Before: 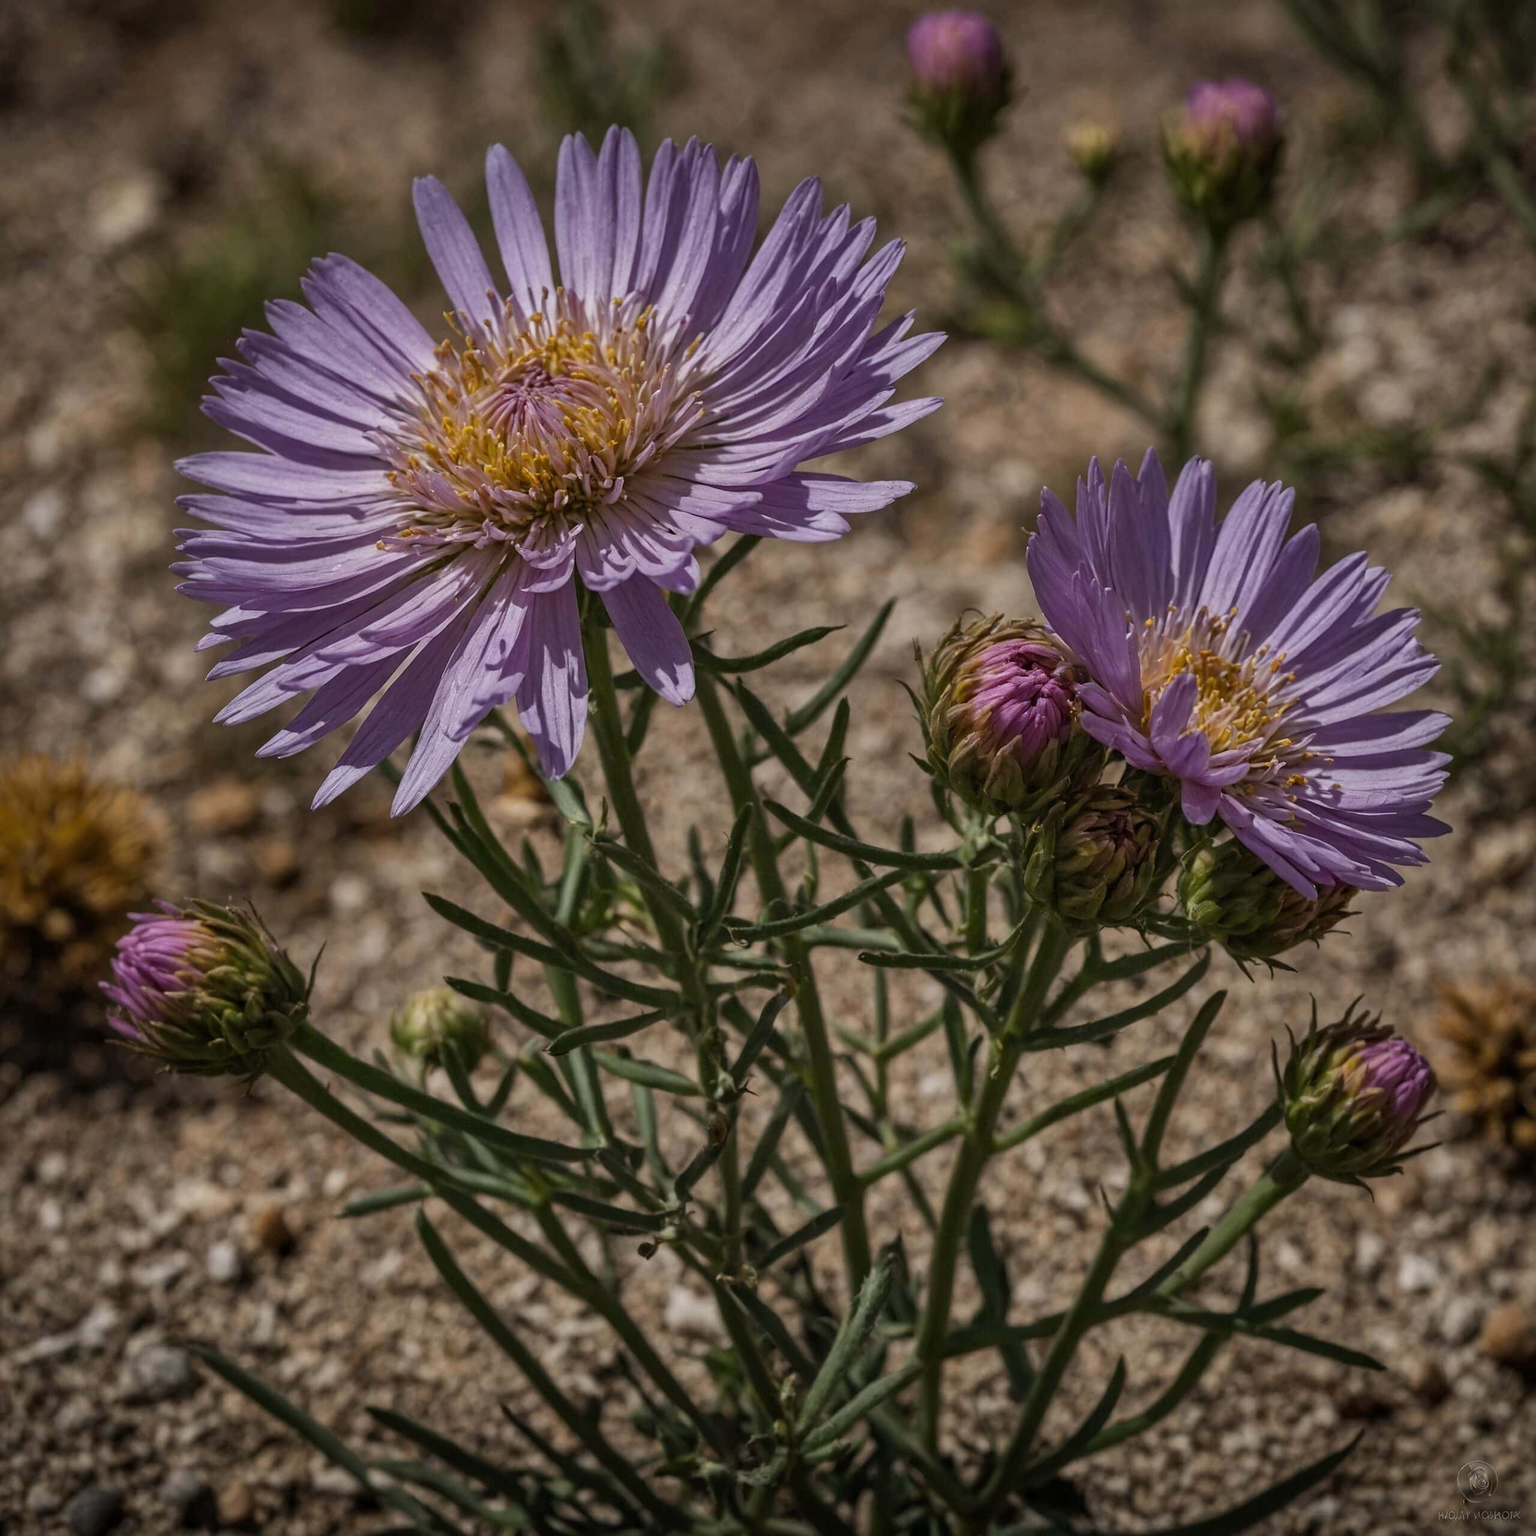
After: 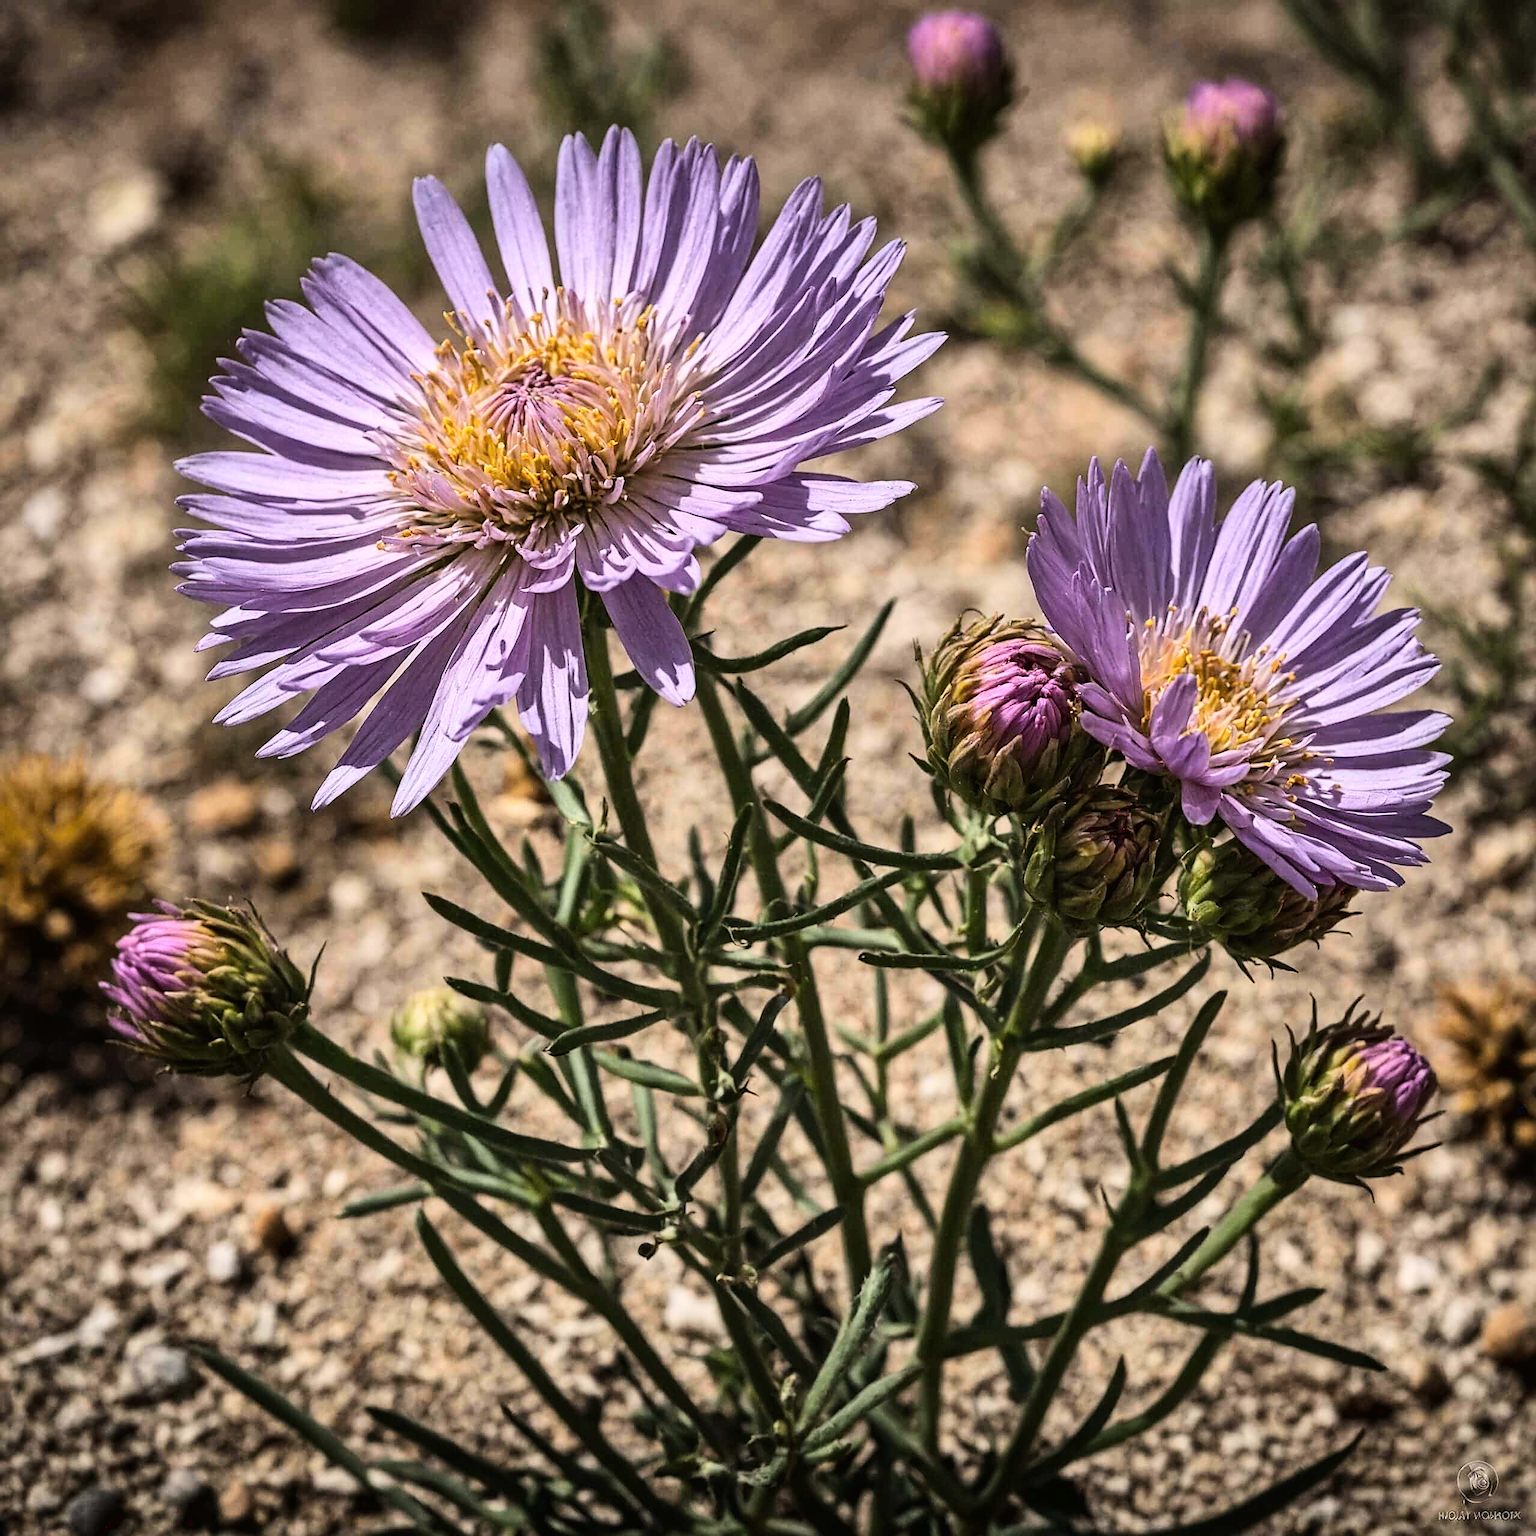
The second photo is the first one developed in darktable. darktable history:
base curve: curves: ch0 [(0, 0.003) (0.001, 0.002) (0.006, 0.004) (0.02, 0.022) (0.048, 0.086) (0.094, 0.234) (0.162, 0.431) (0.258, 0.629) (0.385, 0.8) (0.548, 0.918) (0.751, 0.988) (1, 1)]
sharpen: on, module defaults
